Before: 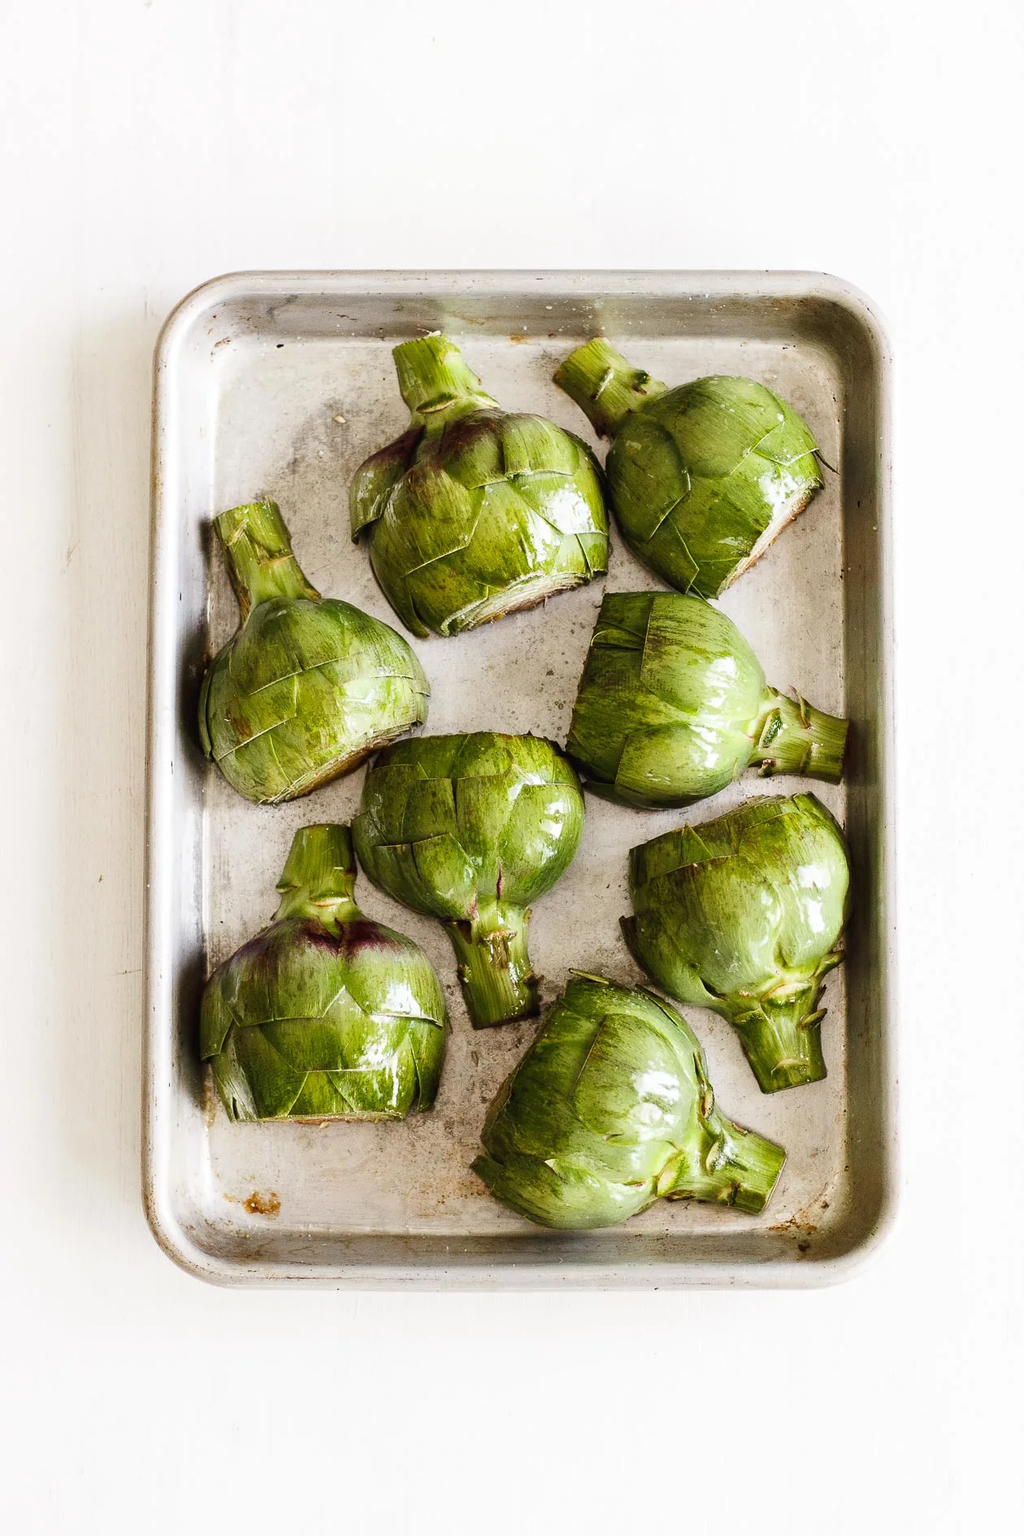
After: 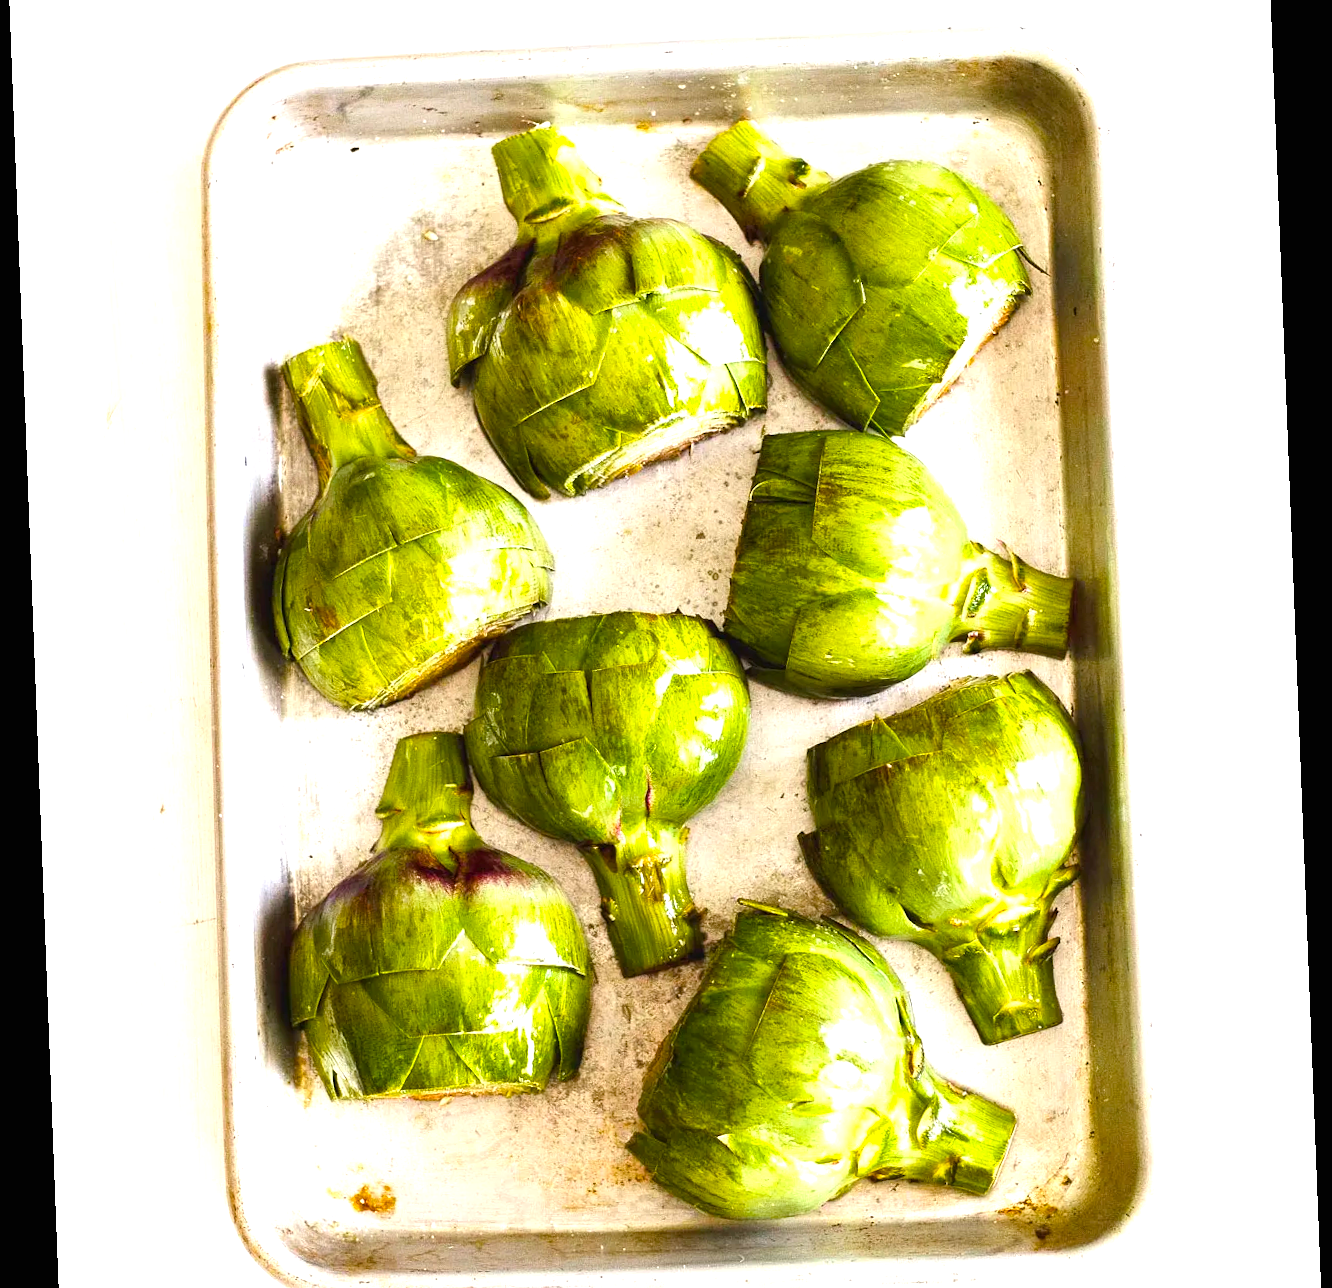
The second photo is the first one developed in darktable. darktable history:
crop: top 16.727%, bottom 16.727%
contrast brightness saturation: saturation -0.05
rotate and perspective: rotation -2.22°, lens shift (horizontal) -0.022, automatic cropping off
color balance rgb: linear chroma grading › global chroma 15%, perceptual saturation grading › global saturation 30%
exposure: black level correction 0, exposure 0.95 EV, compensate exposure bias true, compensate highlight preservation false
